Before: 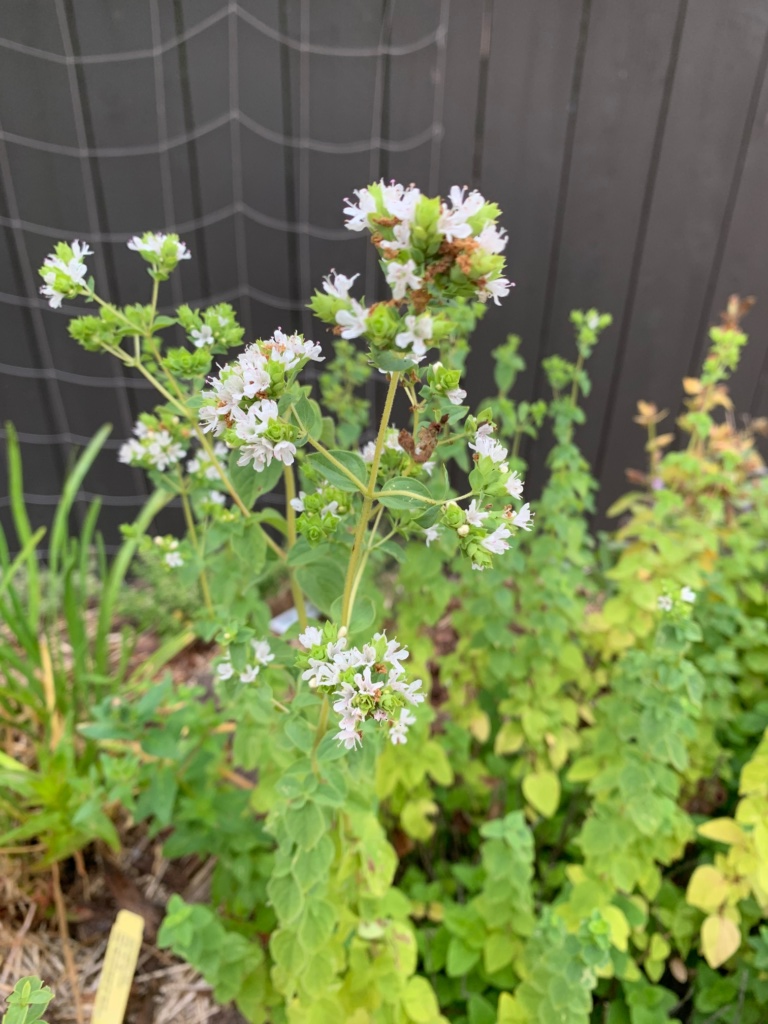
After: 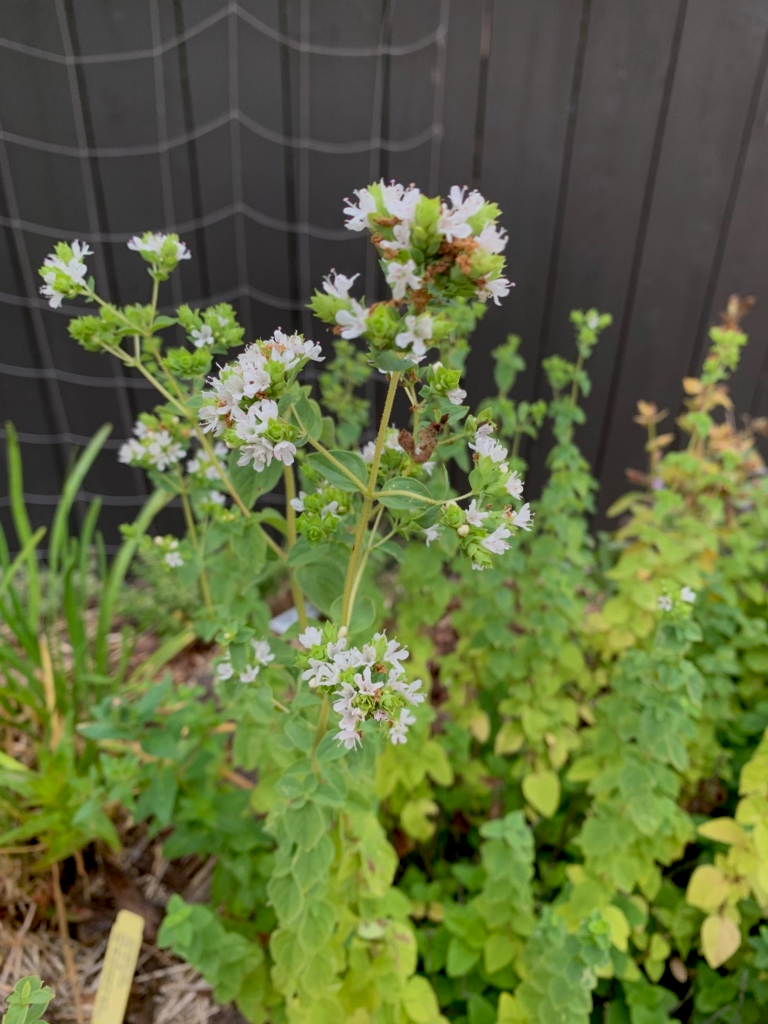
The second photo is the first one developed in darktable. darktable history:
tone equalizer: on, module defaults
exposure: black level correction 0.011, exposure -0.478 EV, compensate highlight preservation false
